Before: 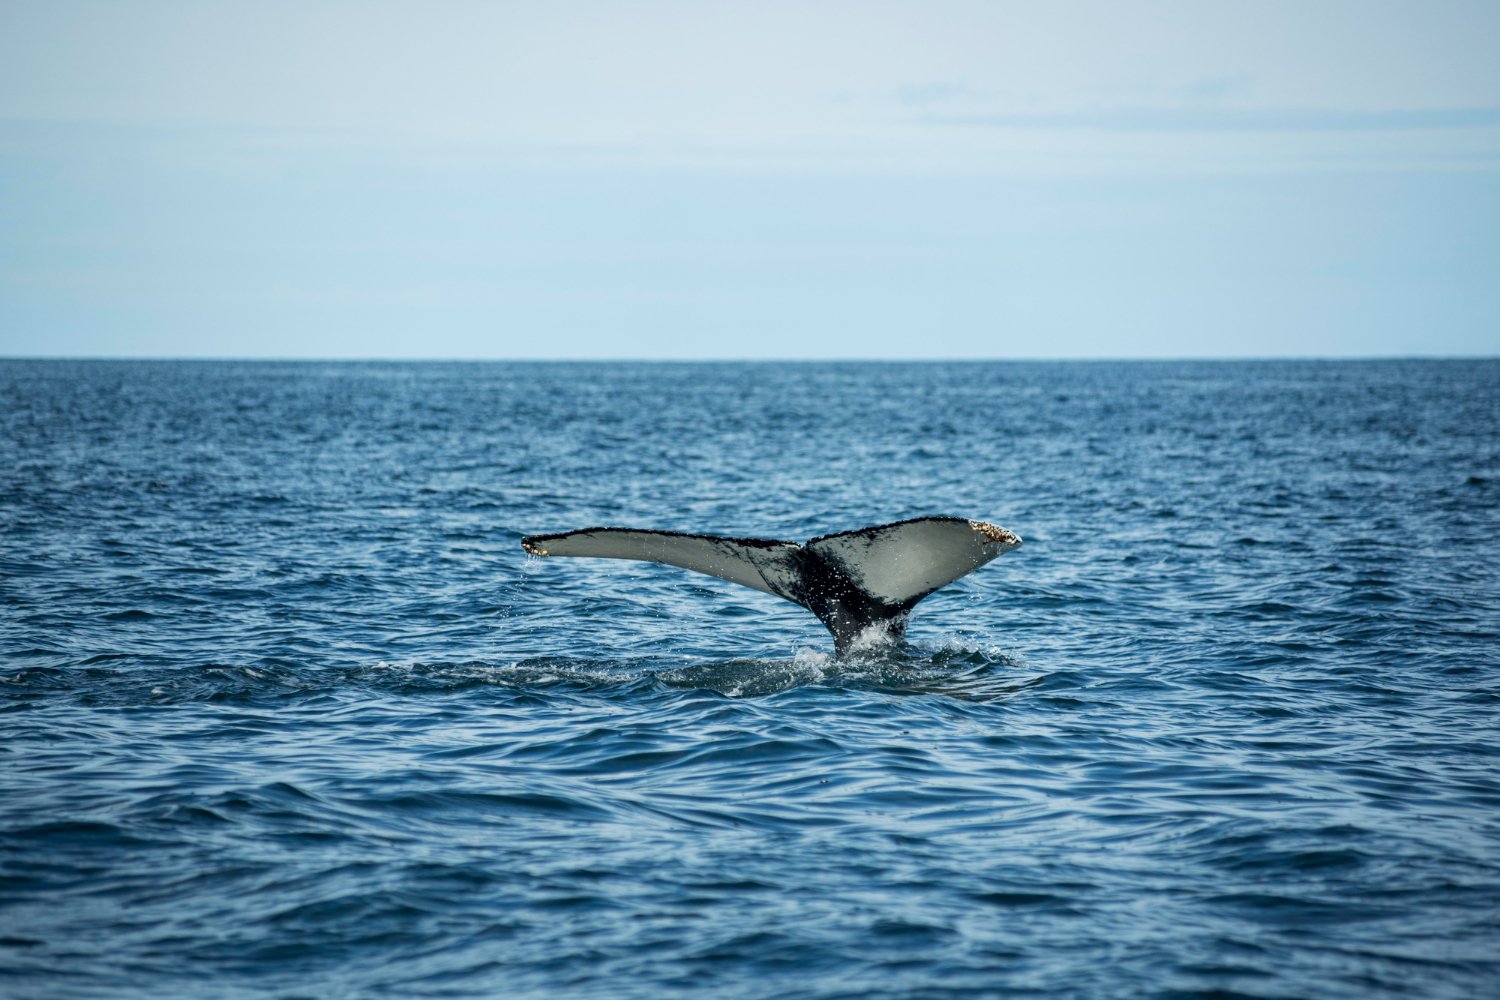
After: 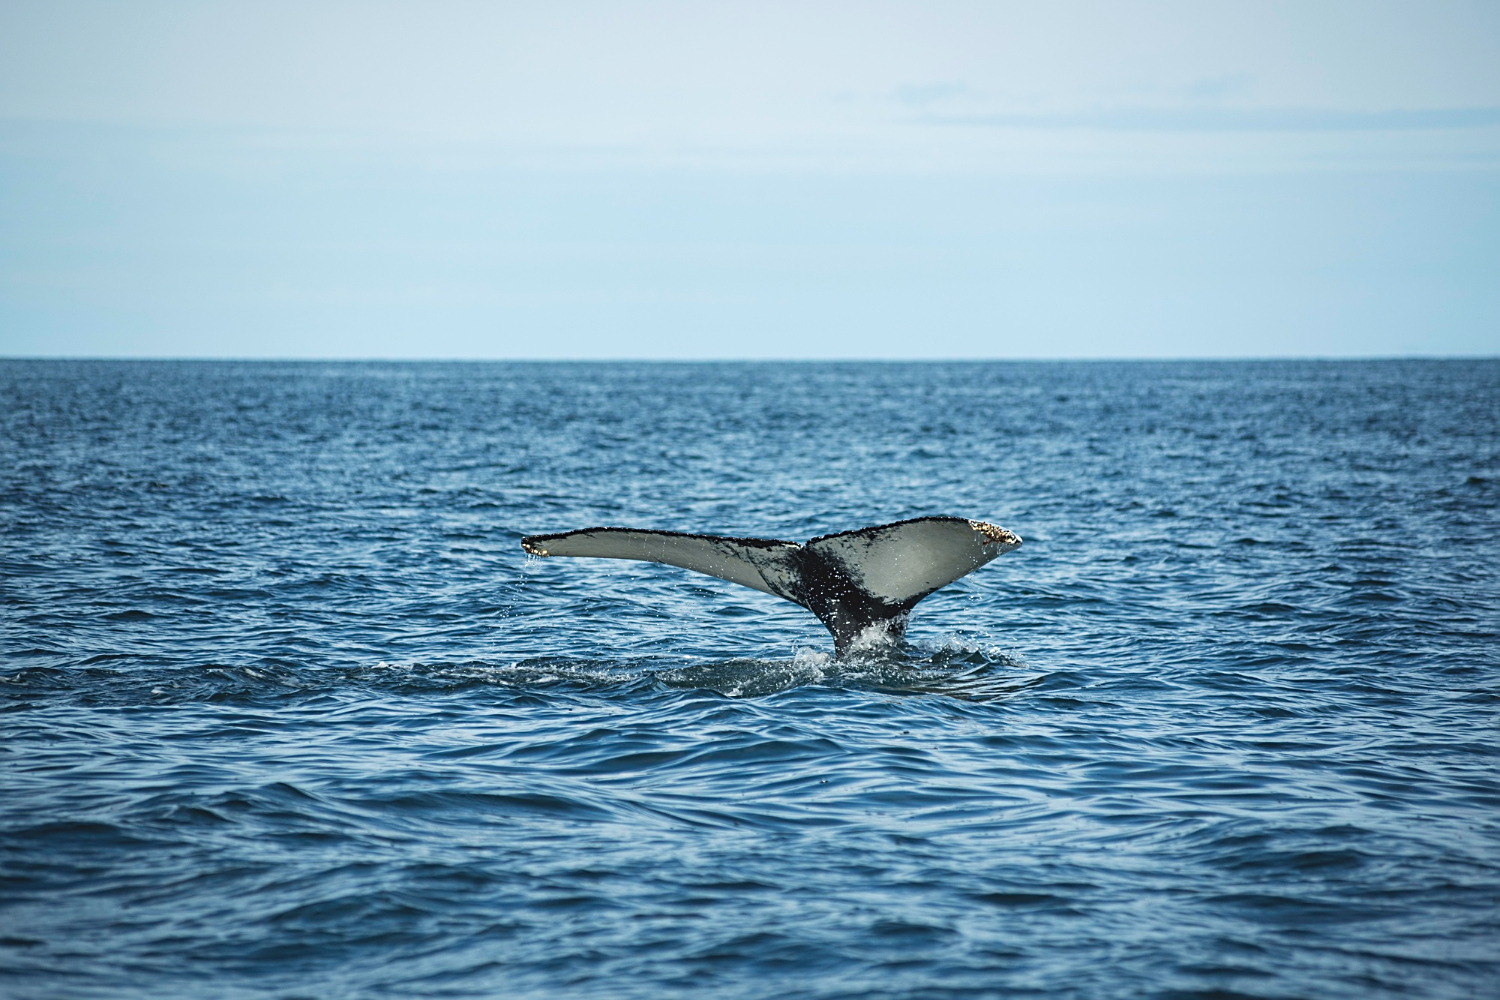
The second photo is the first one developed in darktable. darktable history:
sharpen: on, module defaults
exposure: black level correction -0.008, exposure 0.067 EV, compensate highlight preservation false
